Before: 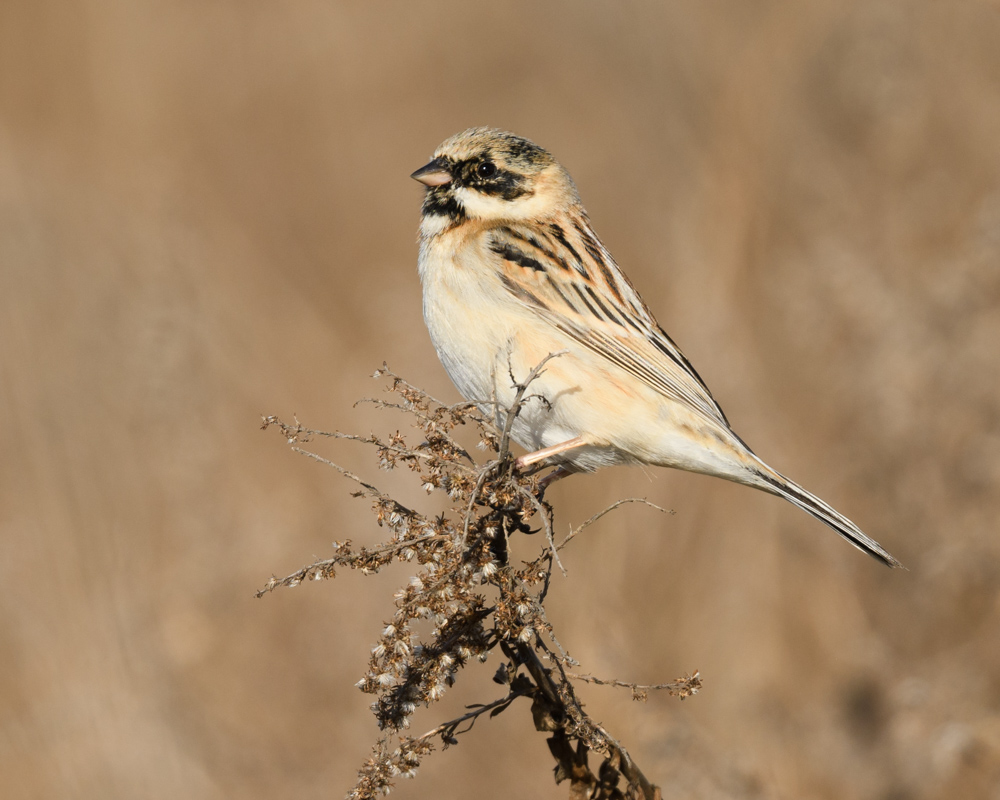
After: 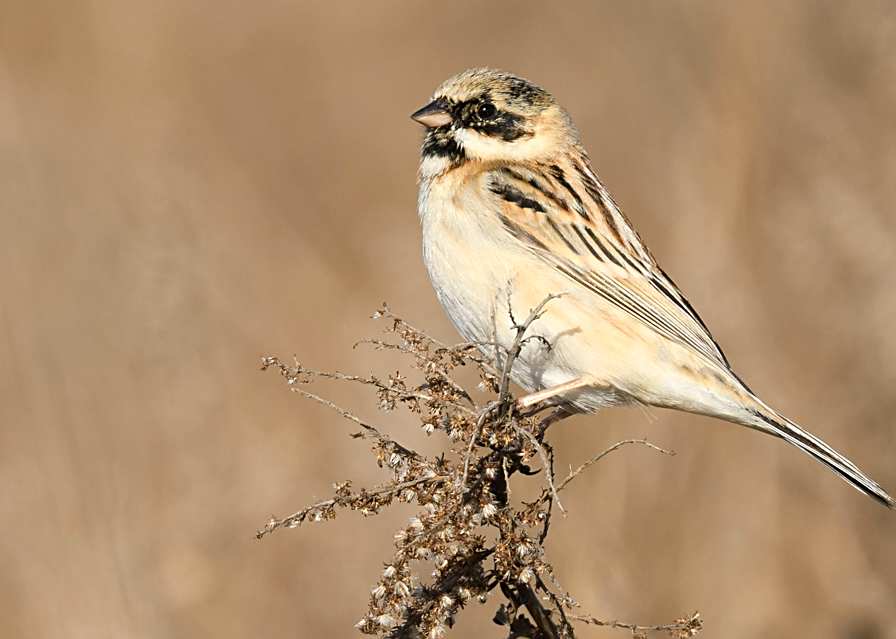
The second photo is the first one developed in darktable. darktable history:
crop: top 7.456%, right 9.832%, bottom 11.983%
exposure: exposure 0.202 EV, compensate highlight preservation false
sharpen: on, module defaults
